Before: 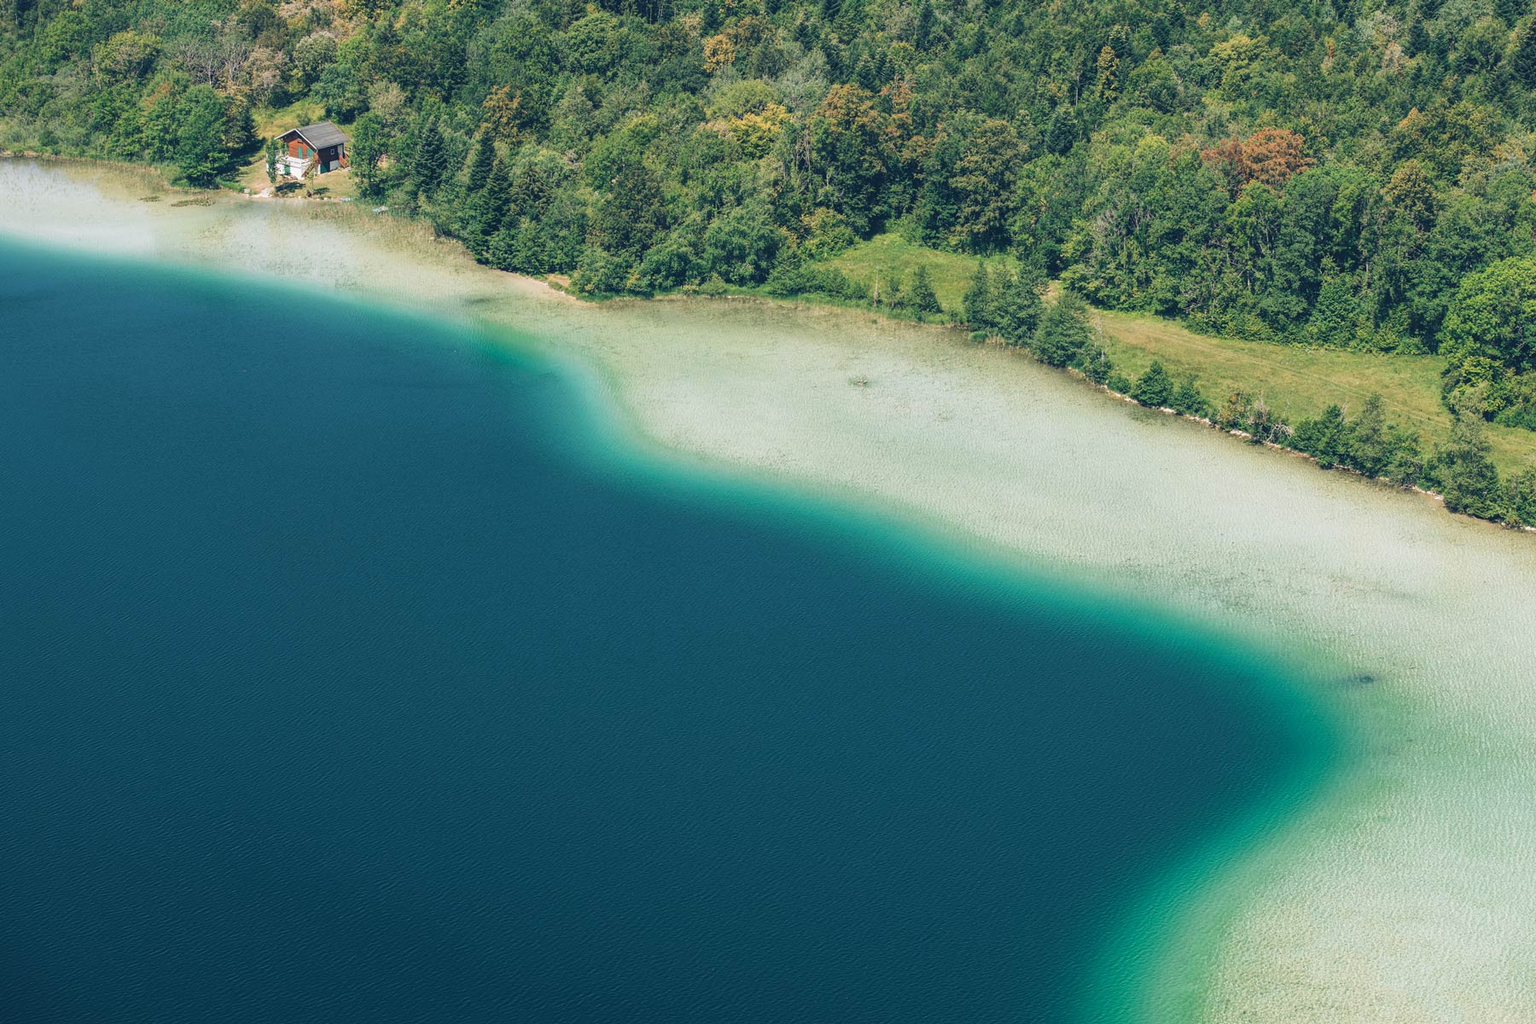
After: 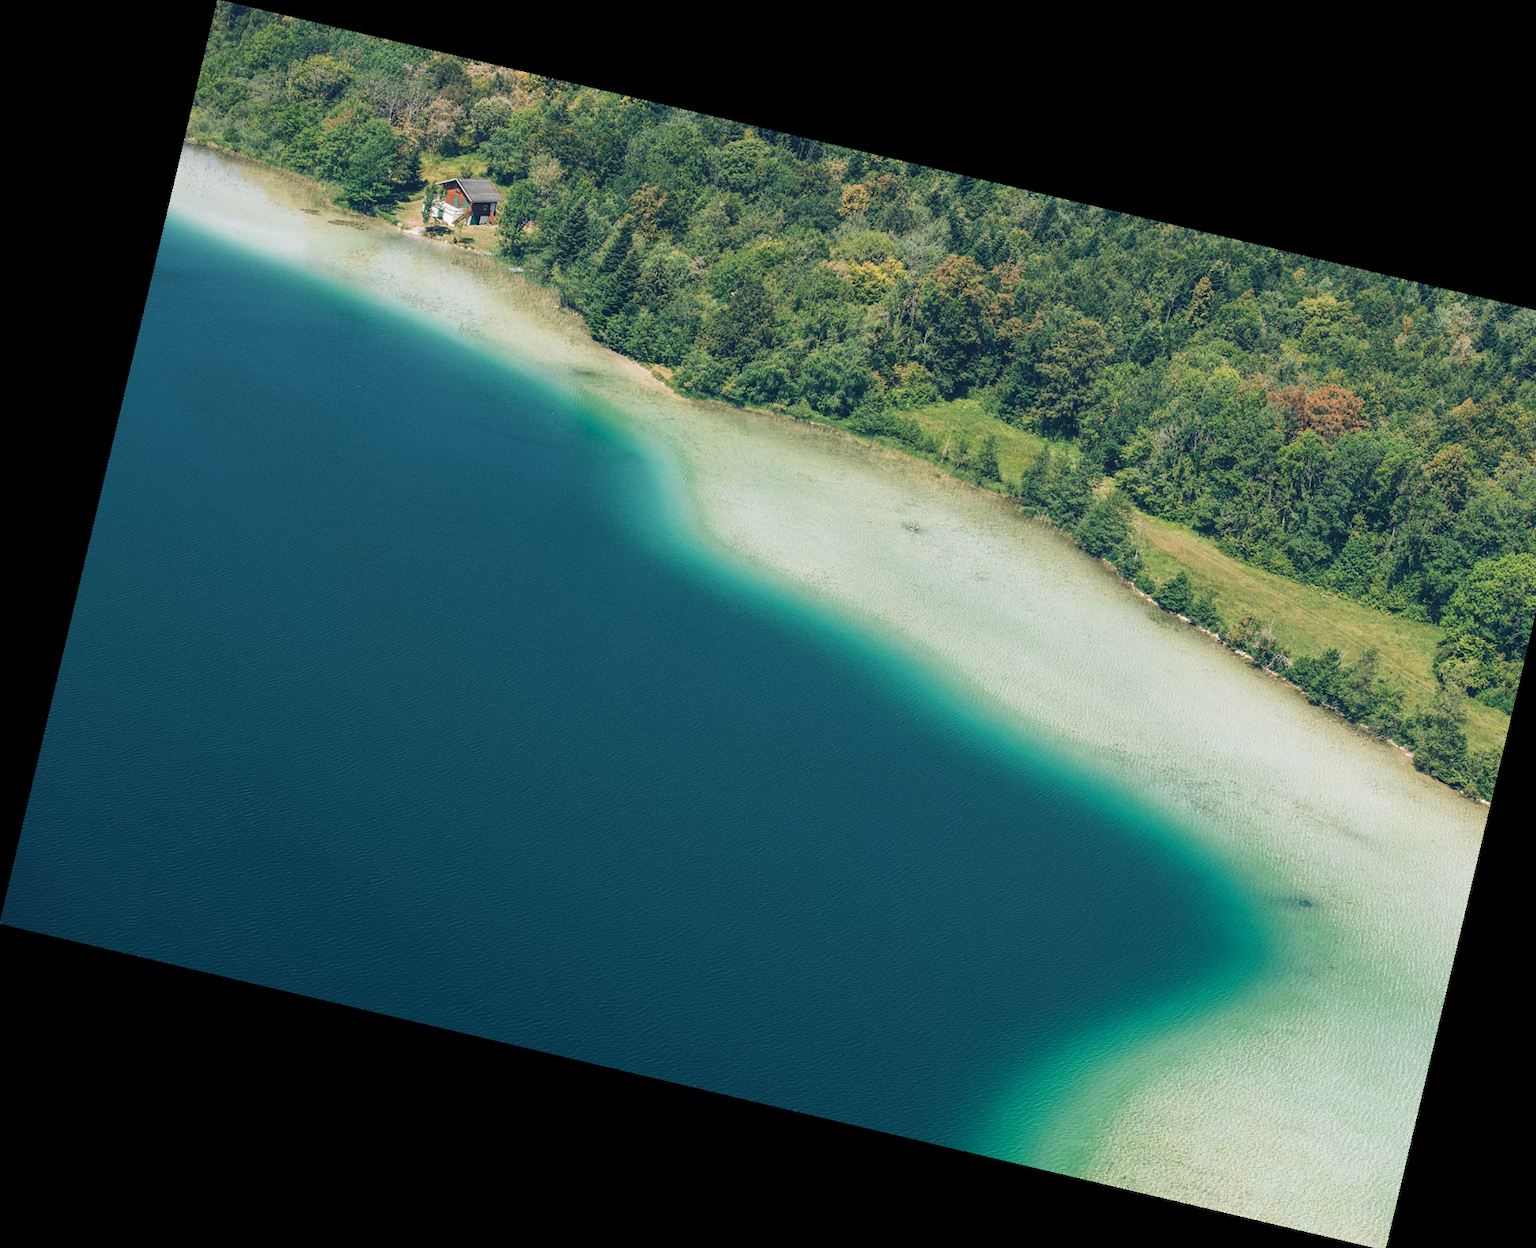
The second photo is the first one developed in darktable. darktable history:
rotate and perspective: rotation 13.27°, automatic cropping off
crop: right 4.126%, bottom 0.031%
